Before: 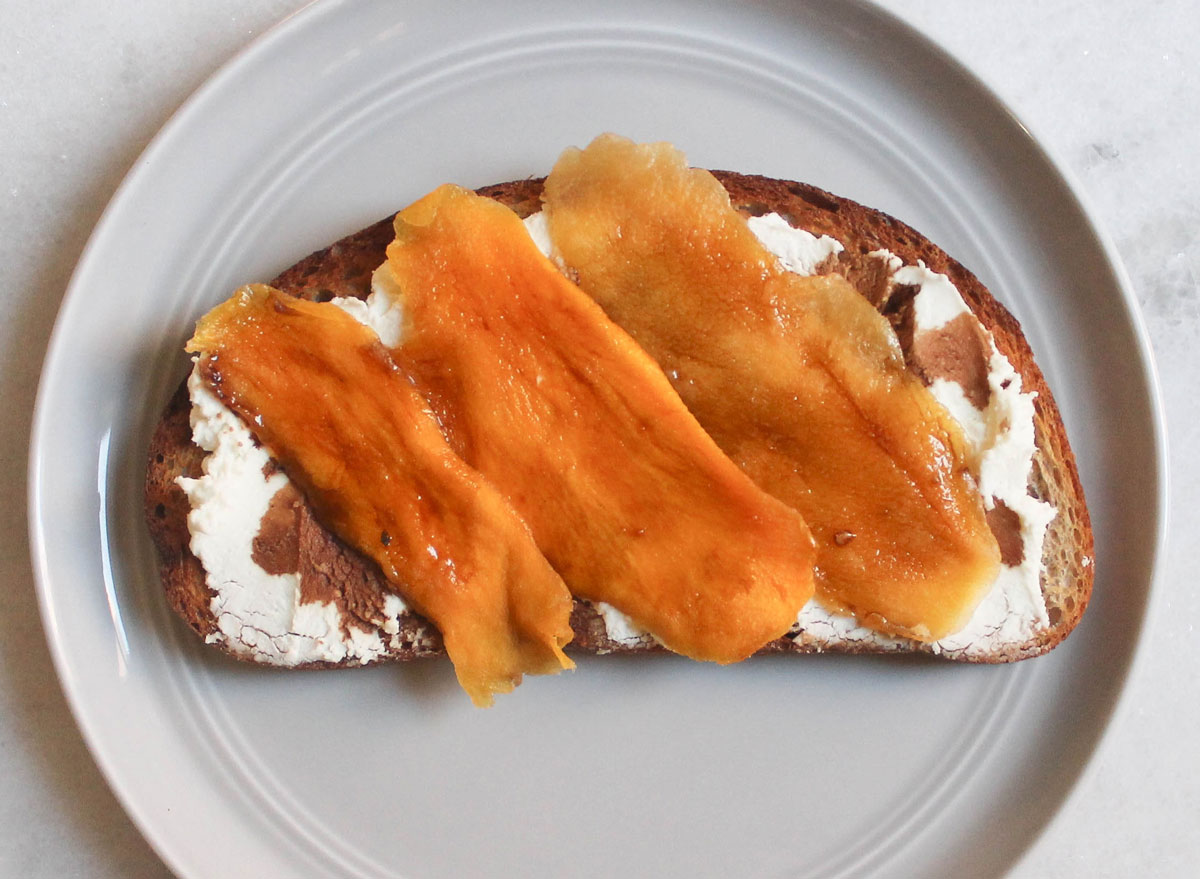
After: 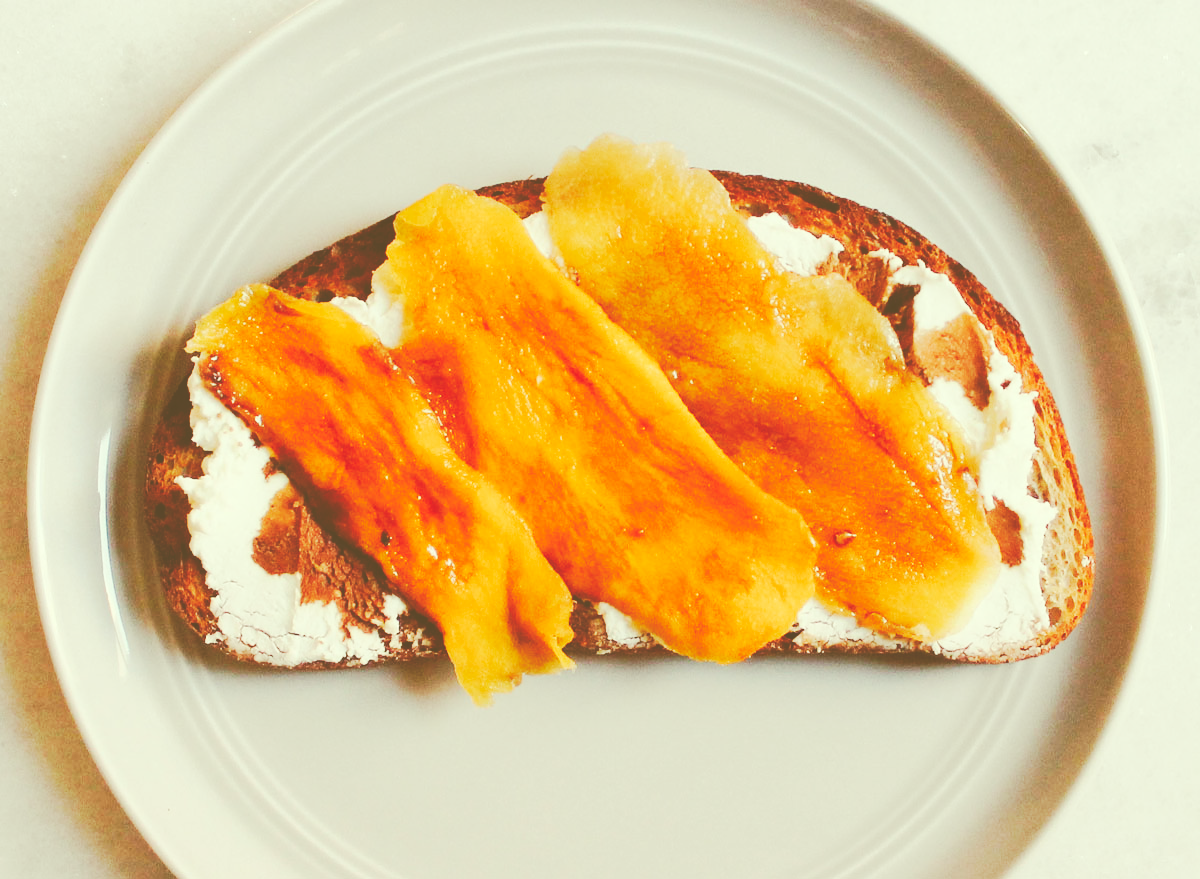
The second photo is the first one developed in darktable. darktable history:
base curve: curves: ch0 [(0, 0) (0.036, 0.025) (0.121, 0.166) (0.206, 0.329) (0.605, 0.79) (1, 1)], preserve colors none
tone curve: curves: ch0 [(0, 0) (0.003, 0.301) (0.011, 0.302) (0.025, 0.307) (0.044, 0.313) (0.069, 0.316) (0.1, 0.322) (0.136, 0.325) (0.177, 0.341) (0.224, 0.358) (0.277, 0.386) (0.335, 0.429) (0.399, 0.486) (0.468, 0.556) (0.543, 0.644) (0.623, 0.728) (0.709, 0.796) (0.801, 0.854) (0.898, 0.908) (1, 1)], preserve colors none
color correction: highlights a* -5.61, highlights b* 9.8, shadows a* 9.88, shadows b* 24.28
